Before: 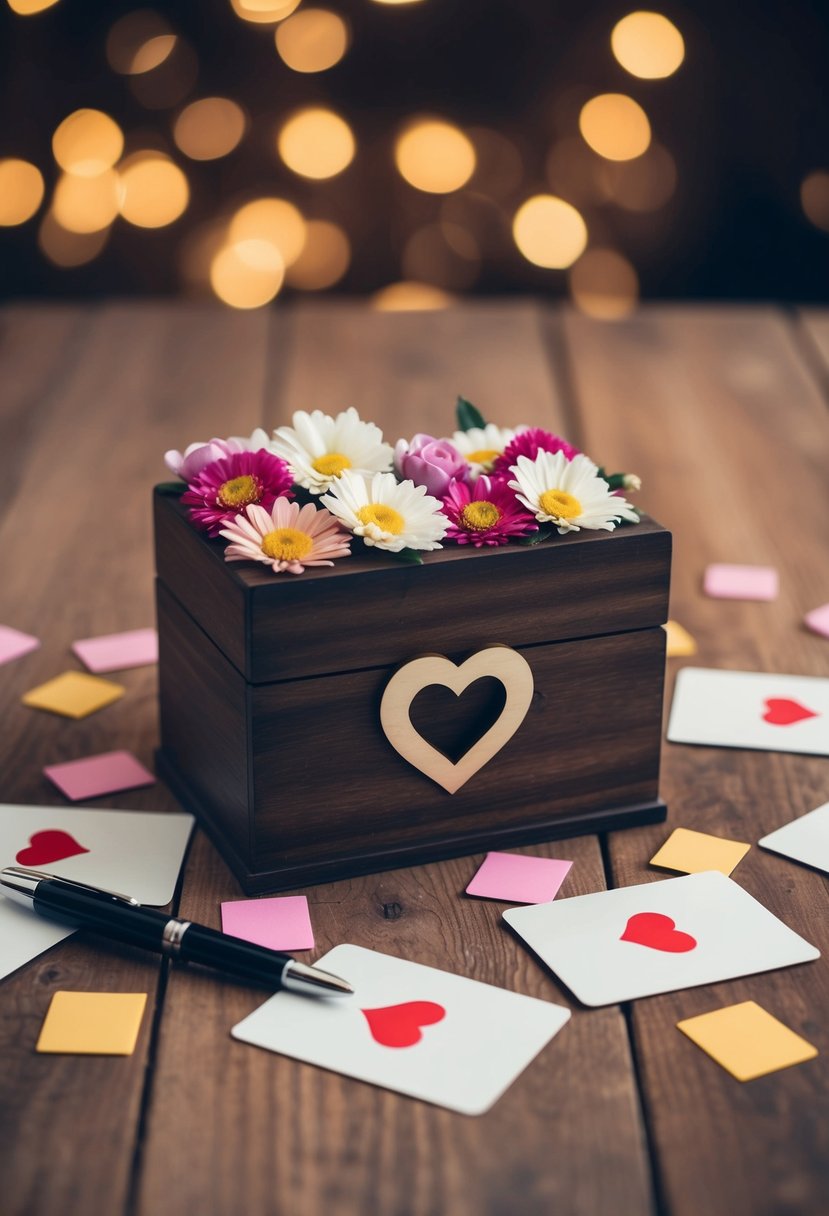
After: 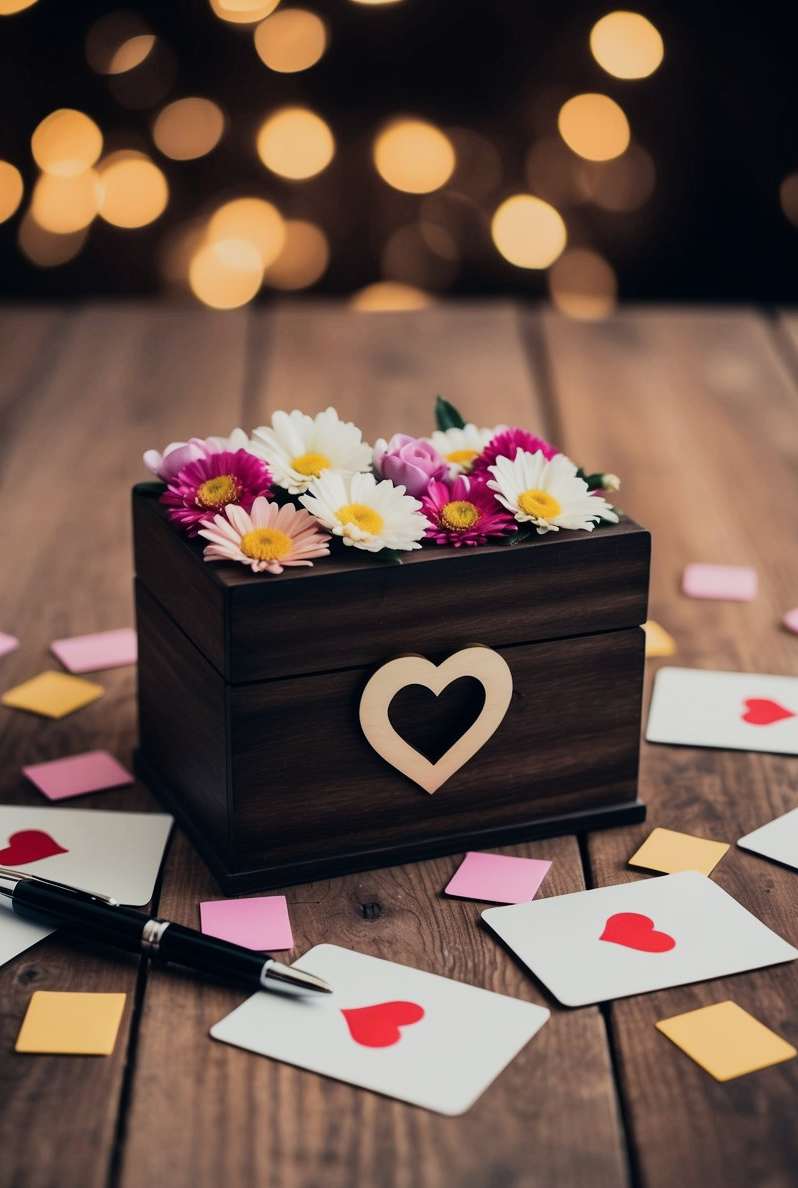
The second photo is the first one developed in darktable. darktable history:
filmic rgb: black relative exposure -7.5 EV, white relative exposure 5 EV, hardness 3.31, contrast 1.3, contrast in shadows safe
crop and rotate: left 2.536%, right 1.107%, bottom 2.246%
